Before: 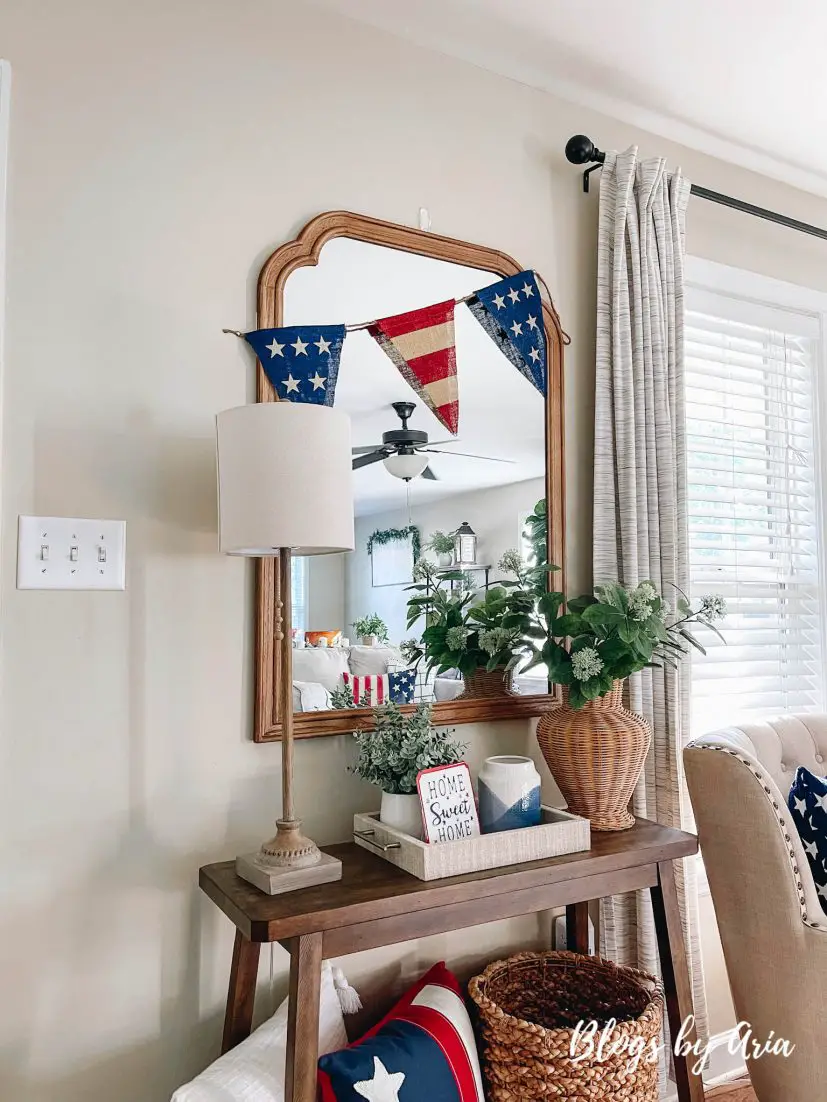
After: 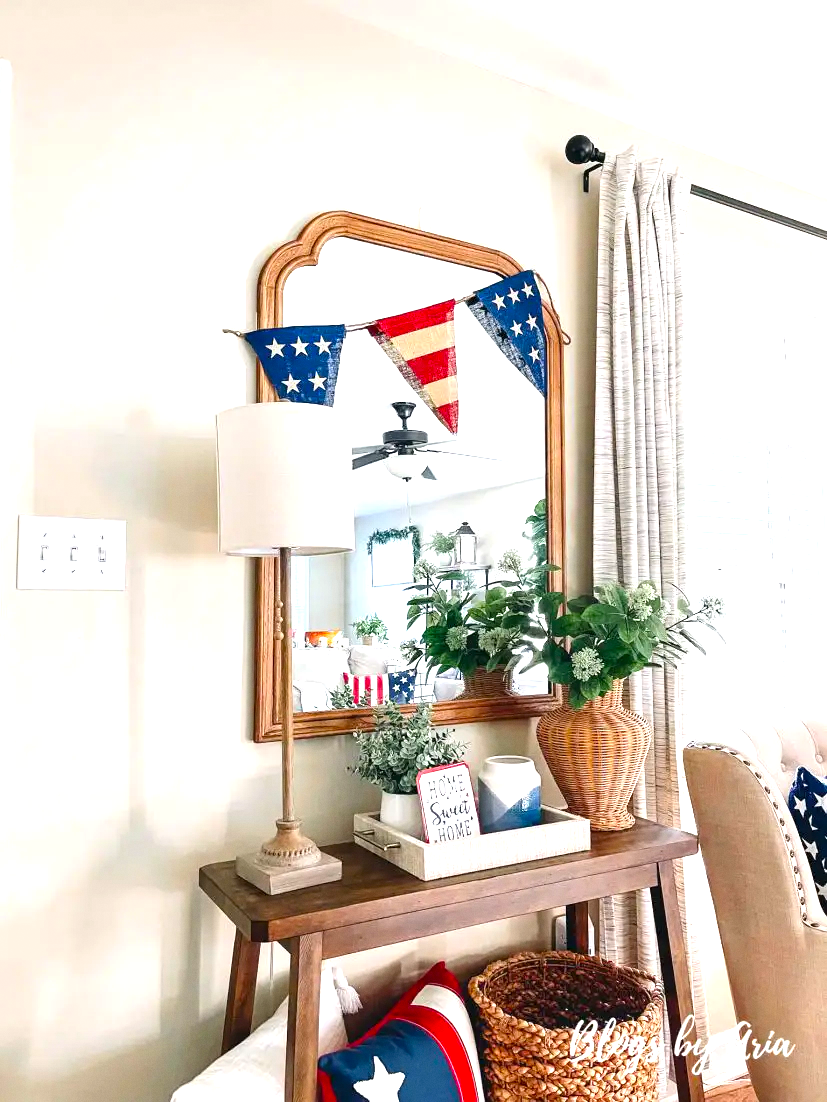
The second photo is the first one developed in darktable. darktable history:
grain: coarseness 0.09 ISO, strength 10%
exposure: exposure 0.943 EV, compensate highlight preservation false
color balance: output saturation 120%
